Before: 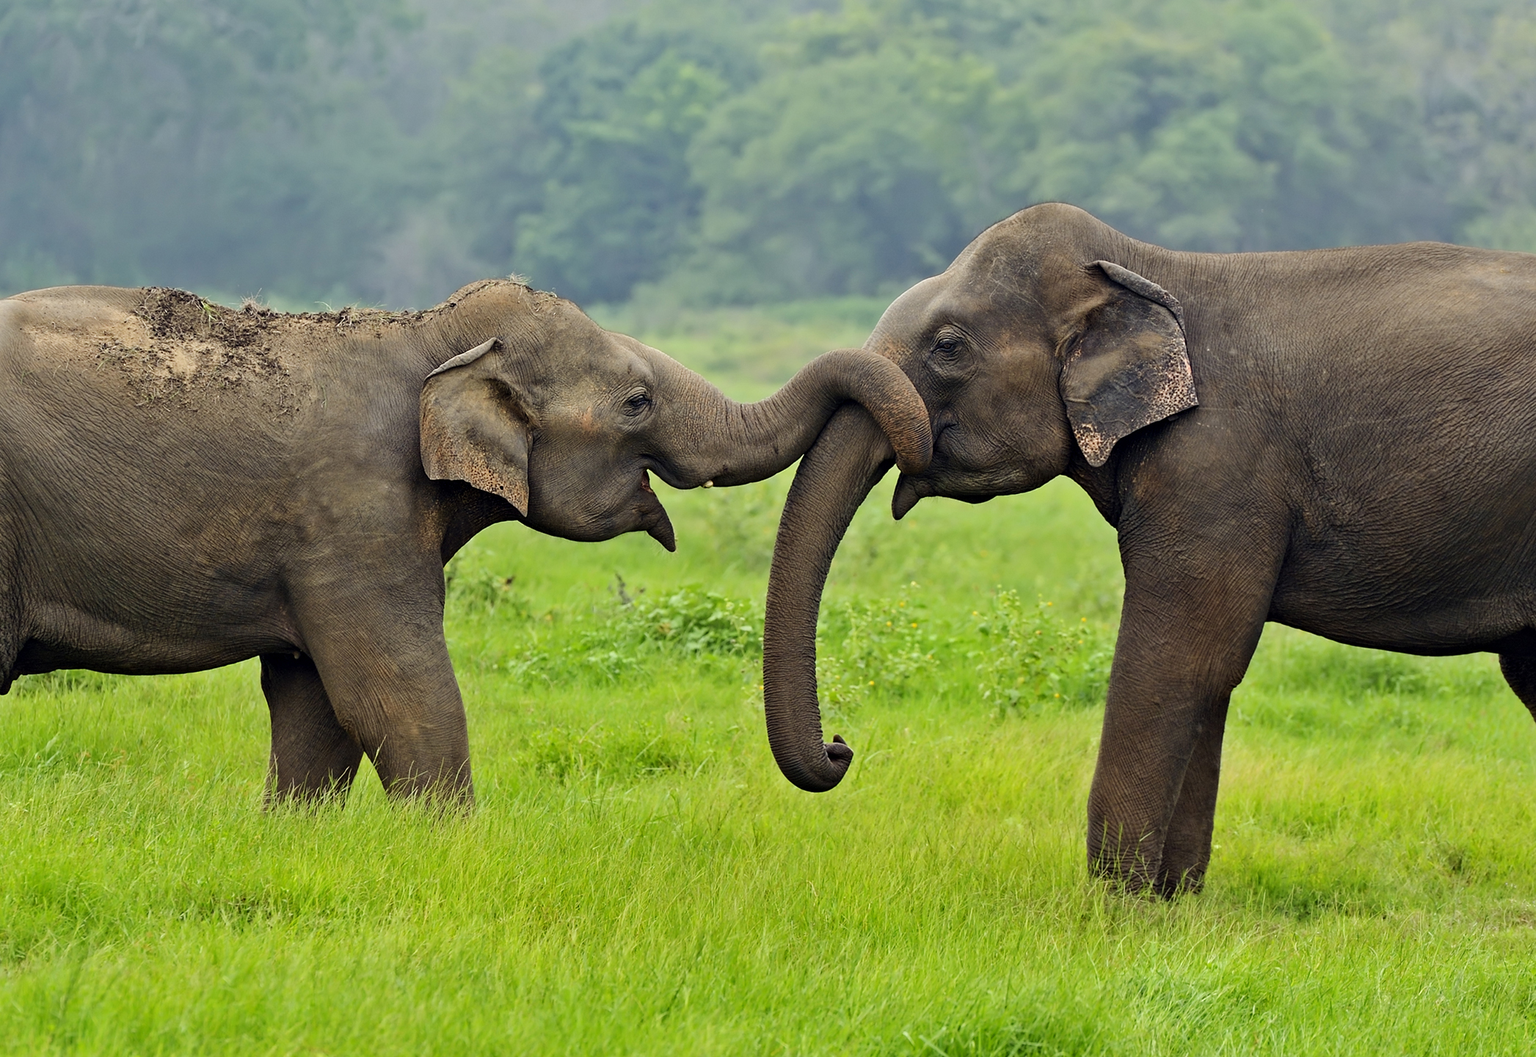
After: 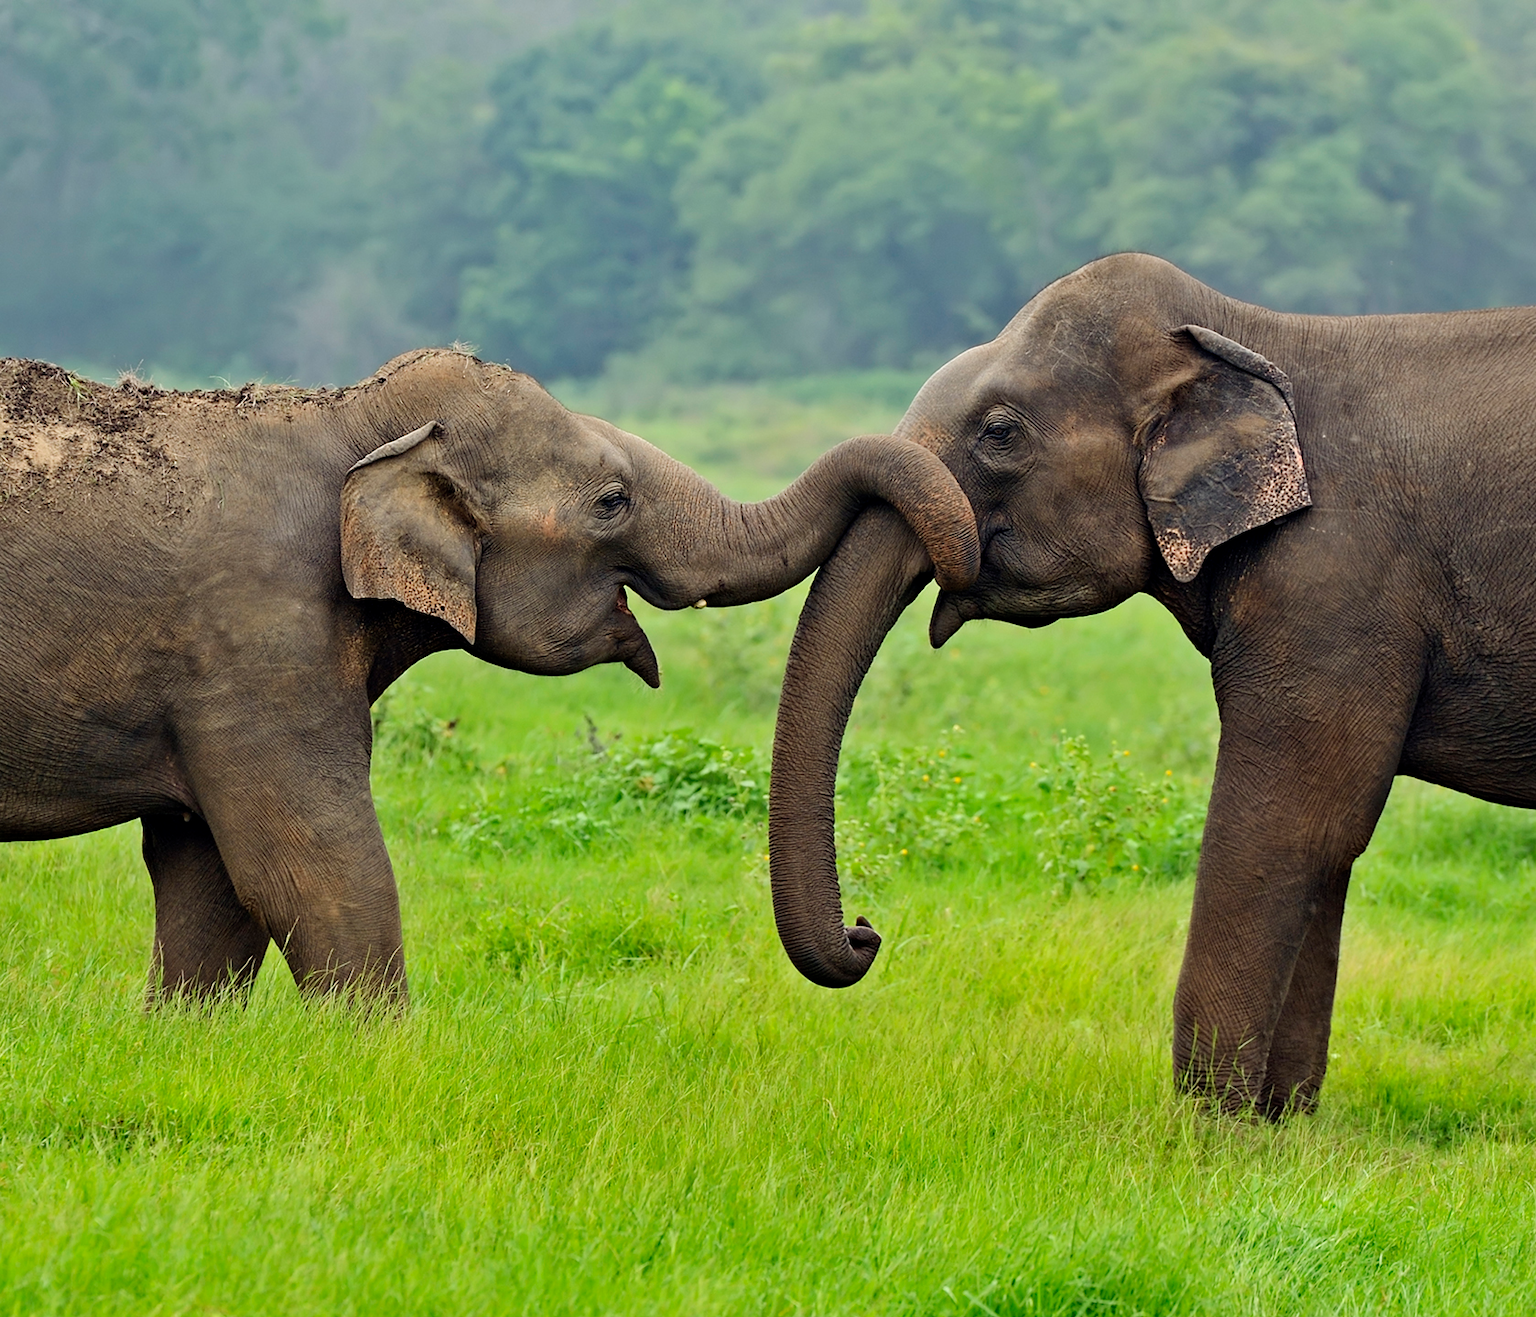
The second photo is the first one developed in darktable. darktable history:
contrast brightness saturation: saturation -0.05
crop and rotate: left 9.597%, right 10.195%
